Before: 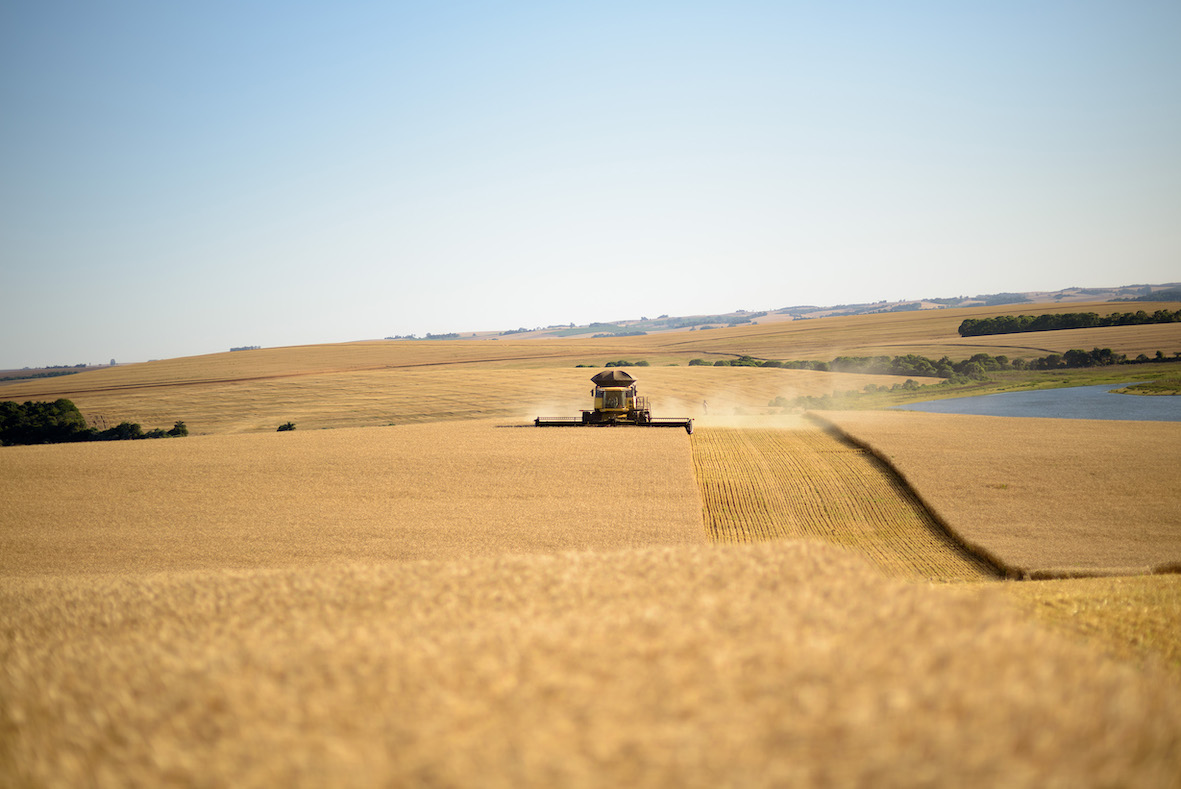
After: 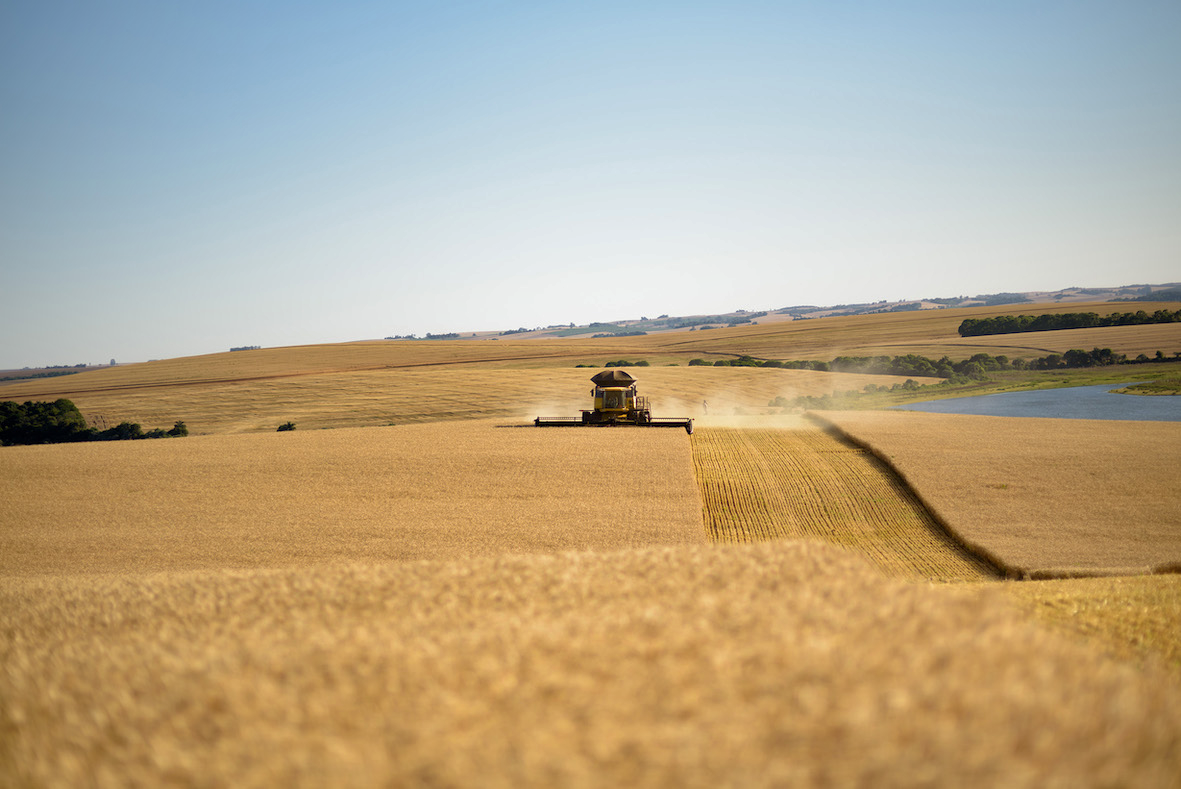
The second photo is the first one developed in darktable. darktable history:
shadows and highlights: low approximation 0.01, soften with gaussian
